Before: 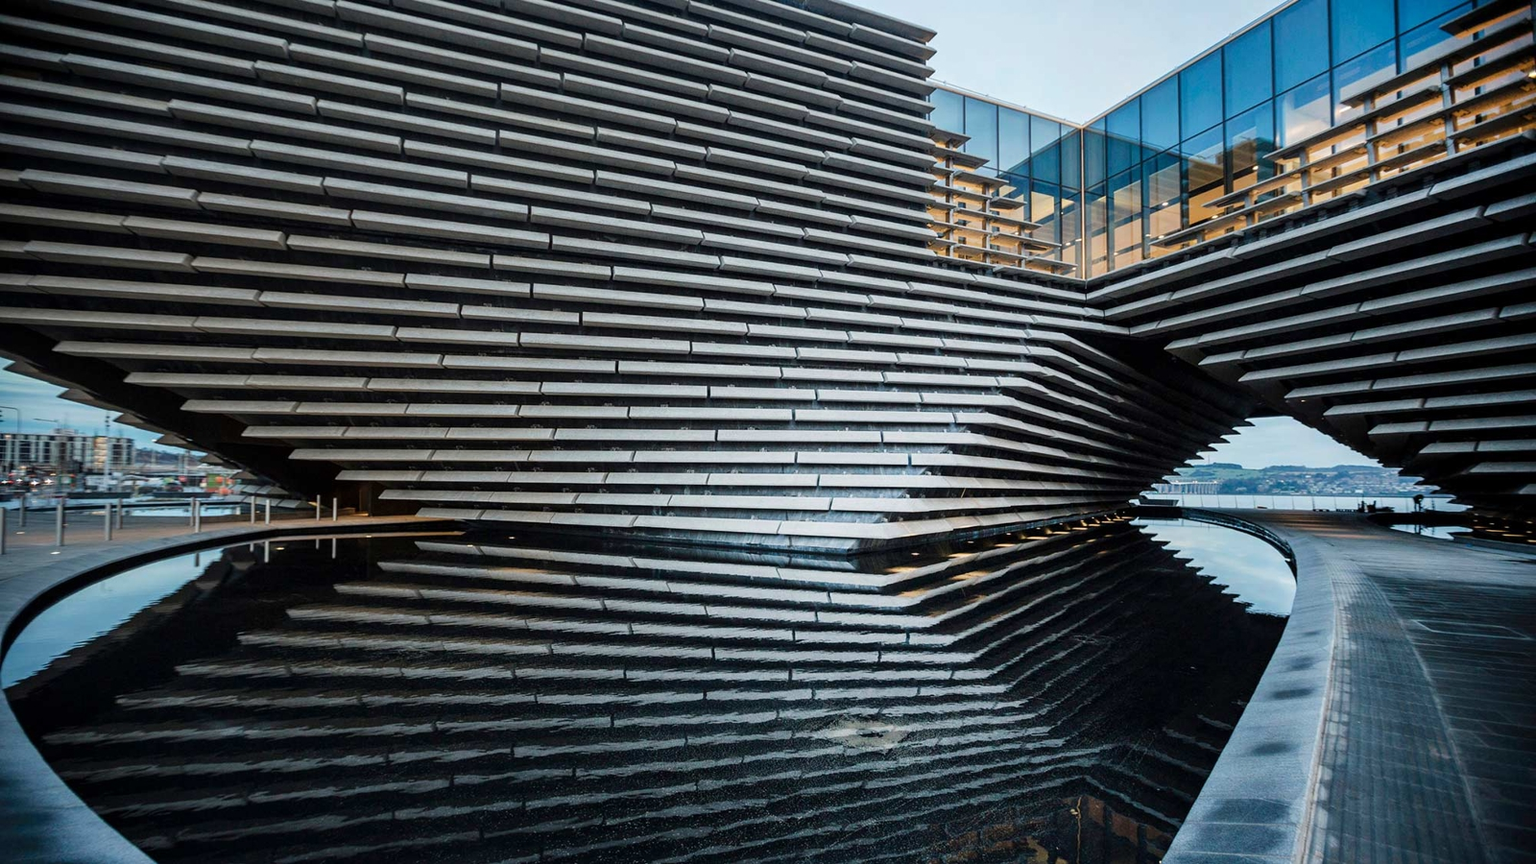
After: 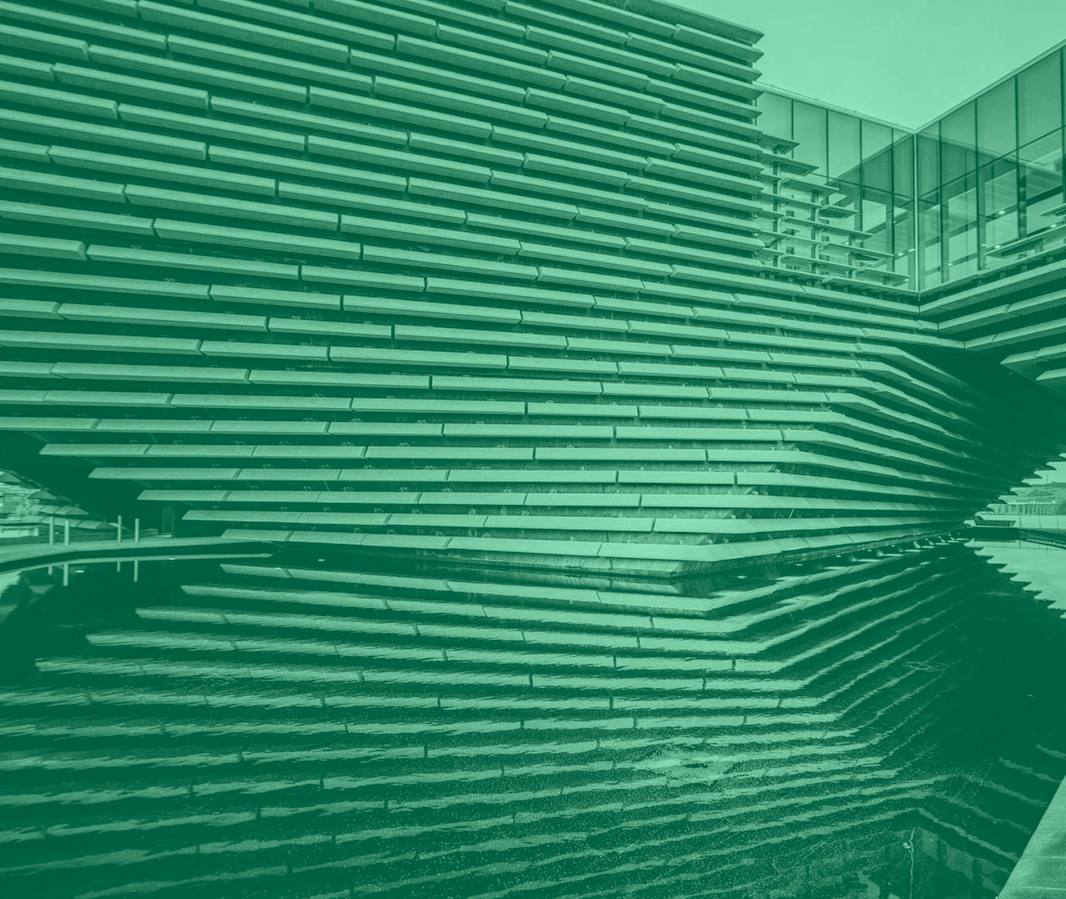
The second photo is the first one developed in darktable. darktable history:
local contrast: detail 150%
colorize: hue 147.6°, saturation 65%, lightness 21.64%
haze removal: compatibility mode true, adaptive false
crop and rotate: left 13.342%, right 19.991%
